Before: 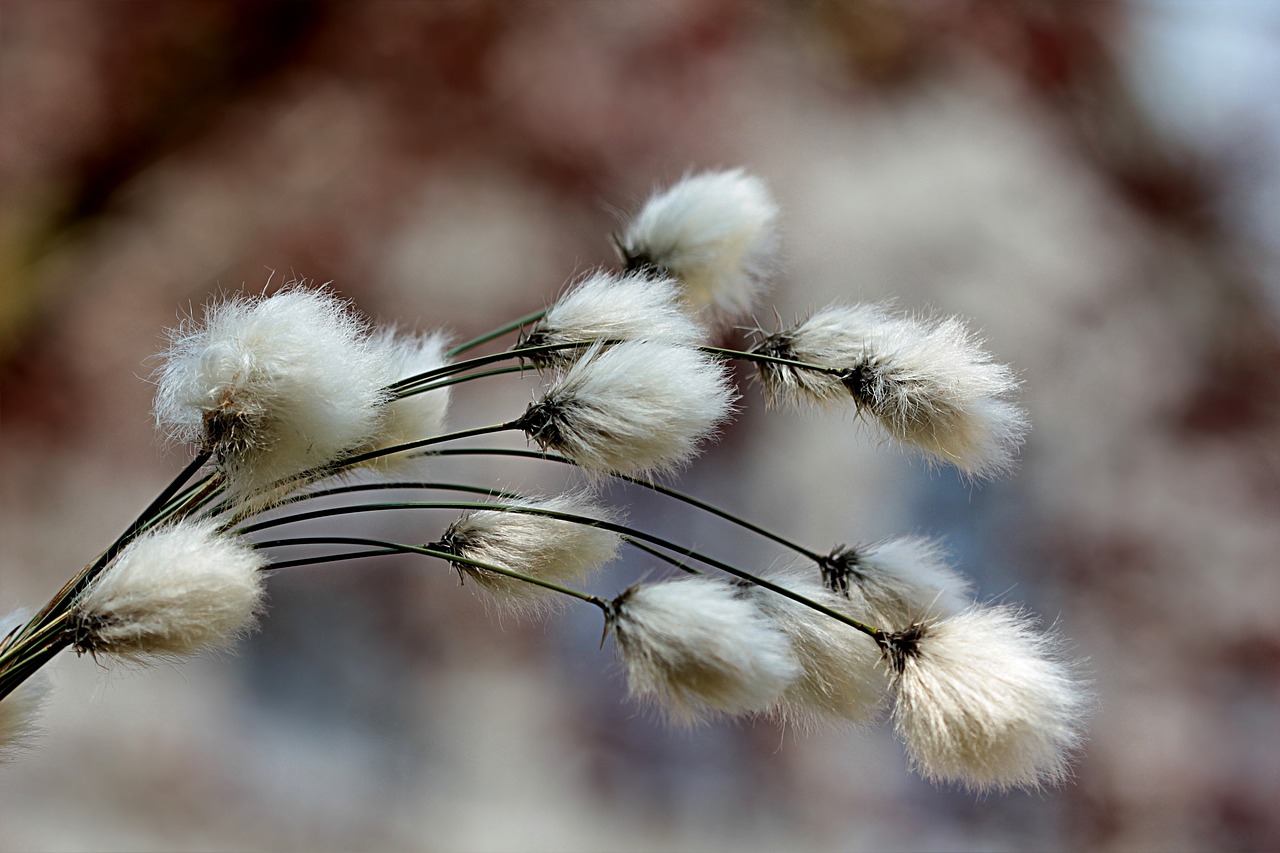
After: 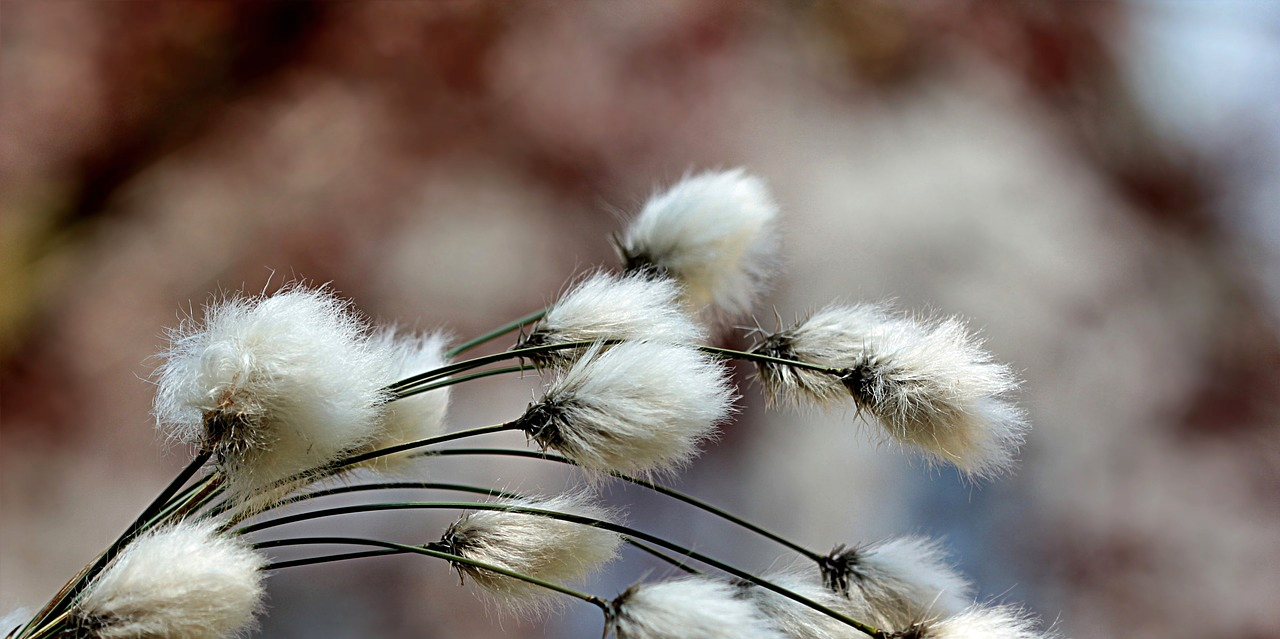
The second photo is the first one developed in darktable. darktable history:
shadows and highlights: low approximation 0.01, soften with gaussian
exposure: exposure 0.202 EV, compensate highlight preservation false
crop: bottom 24.98%
